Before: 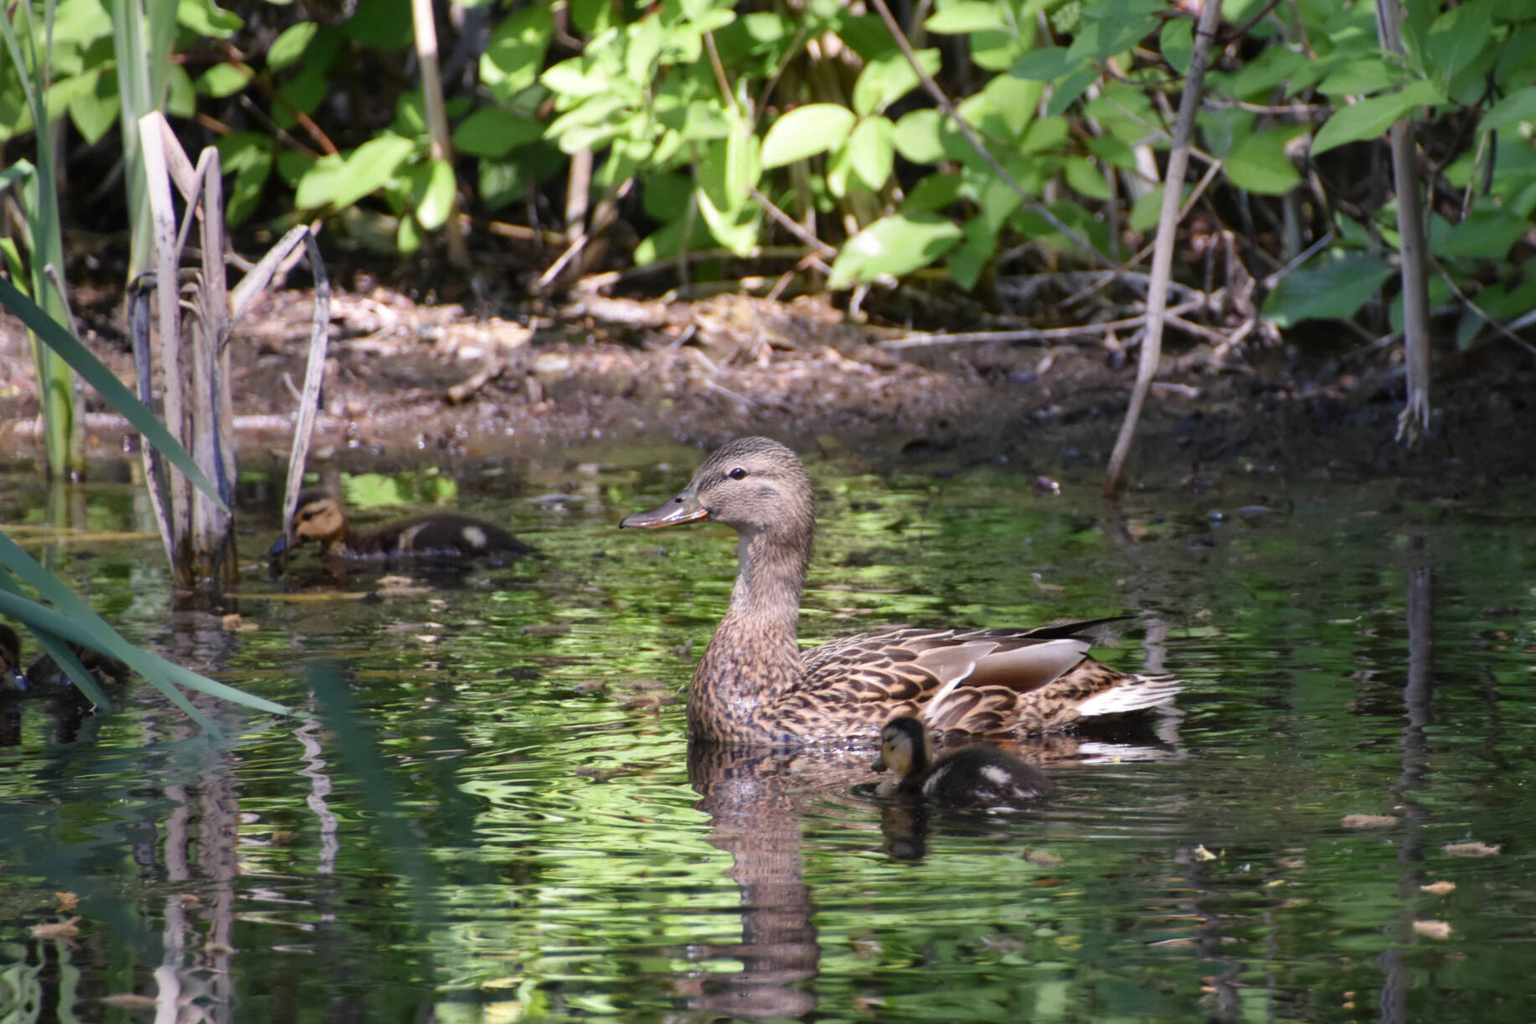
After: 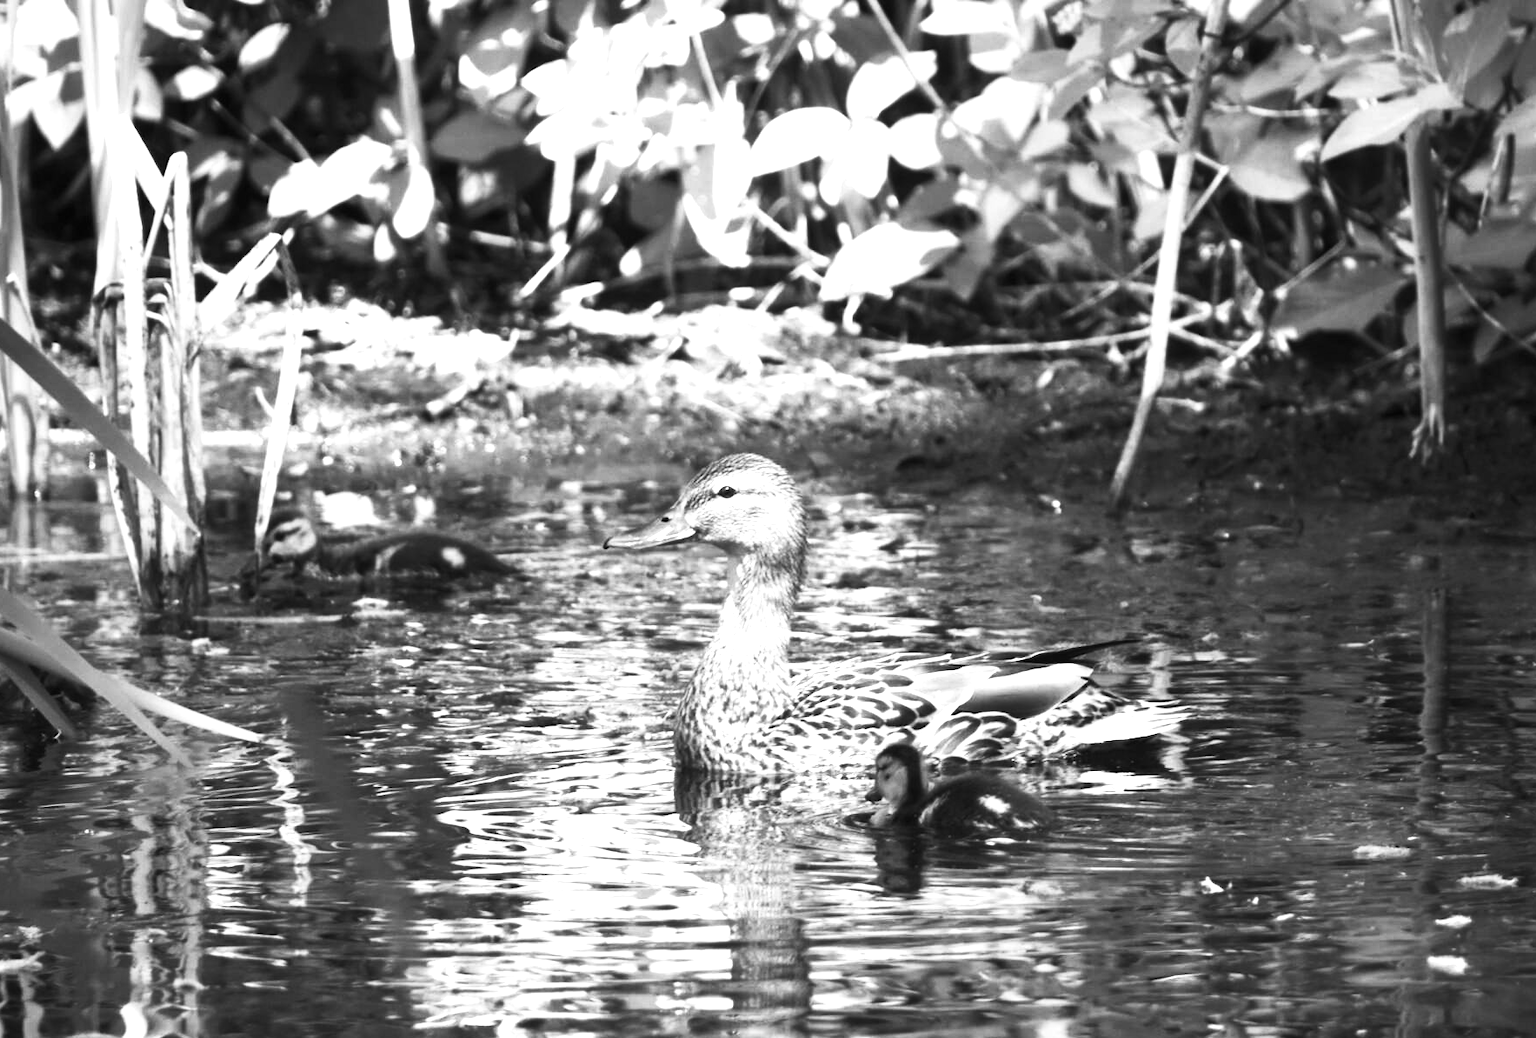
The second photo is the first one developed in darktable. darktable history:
crop and rotate: left 2.536%, right 1.107%, bottom 2.246%
contrast equalizer: octaves 7, y [[0.6 ×6], [0.55 ×6], [0 ×6], [0 ×6], [0 ×6]], mix -0.2
color zones: curves: ch0 [(0, 0.554) (0.146, 0.662) (0.293, 0.86) (0.503, 0.774) (0.637, 0.106) (0.74, 0.072) (0.866, 0.488) (0.998, 0.569)]; ch1 [(0, 0) (0.143, 0) (0.286, 0) (0.429, 0) (0.571, 0) (0.714, 0) (0.857, 0)]
levels: levels [0.055, 0.477, 0.9]
contrast brightness saturation: contrast 0.53, brightness 0.47, saturation -1
